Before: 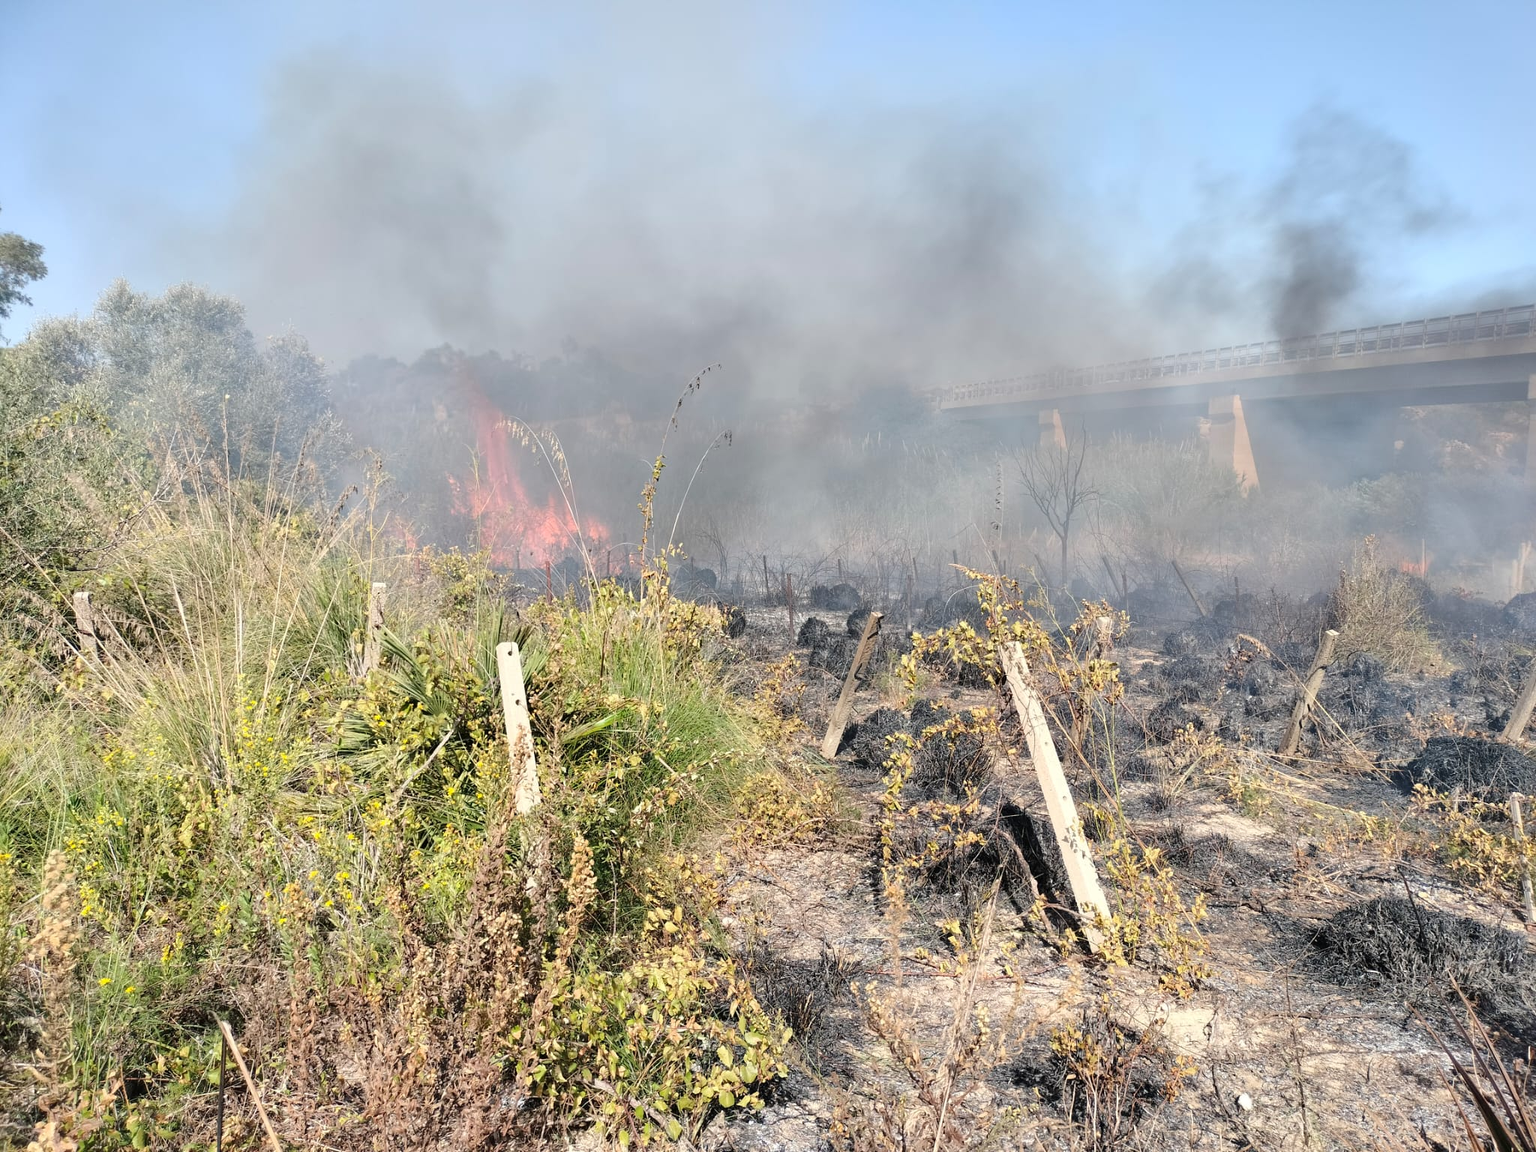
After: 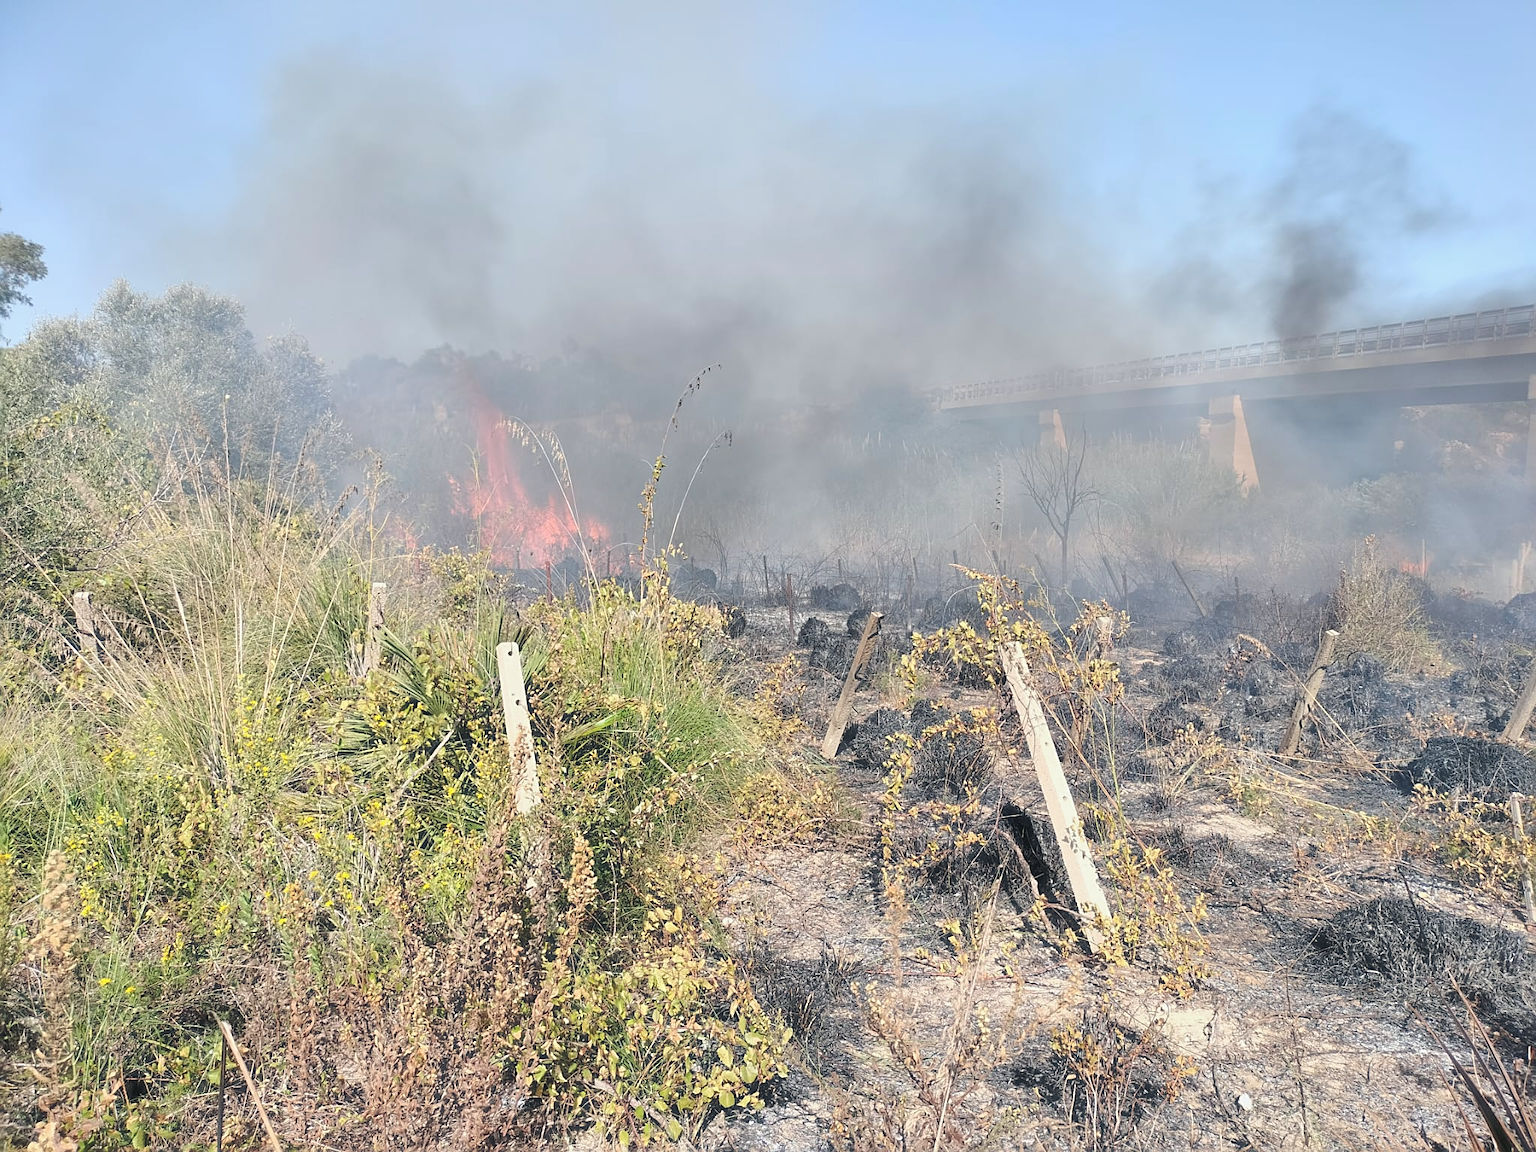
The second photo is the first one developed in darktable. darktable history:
levels: levels [0, 0.478, 1]
haze removal: strength -0.101, compatibility mode true, adaptive false
sharpen: on, module defaults
exposure: exposure -0.111 EV, compensate highlight preservation false
